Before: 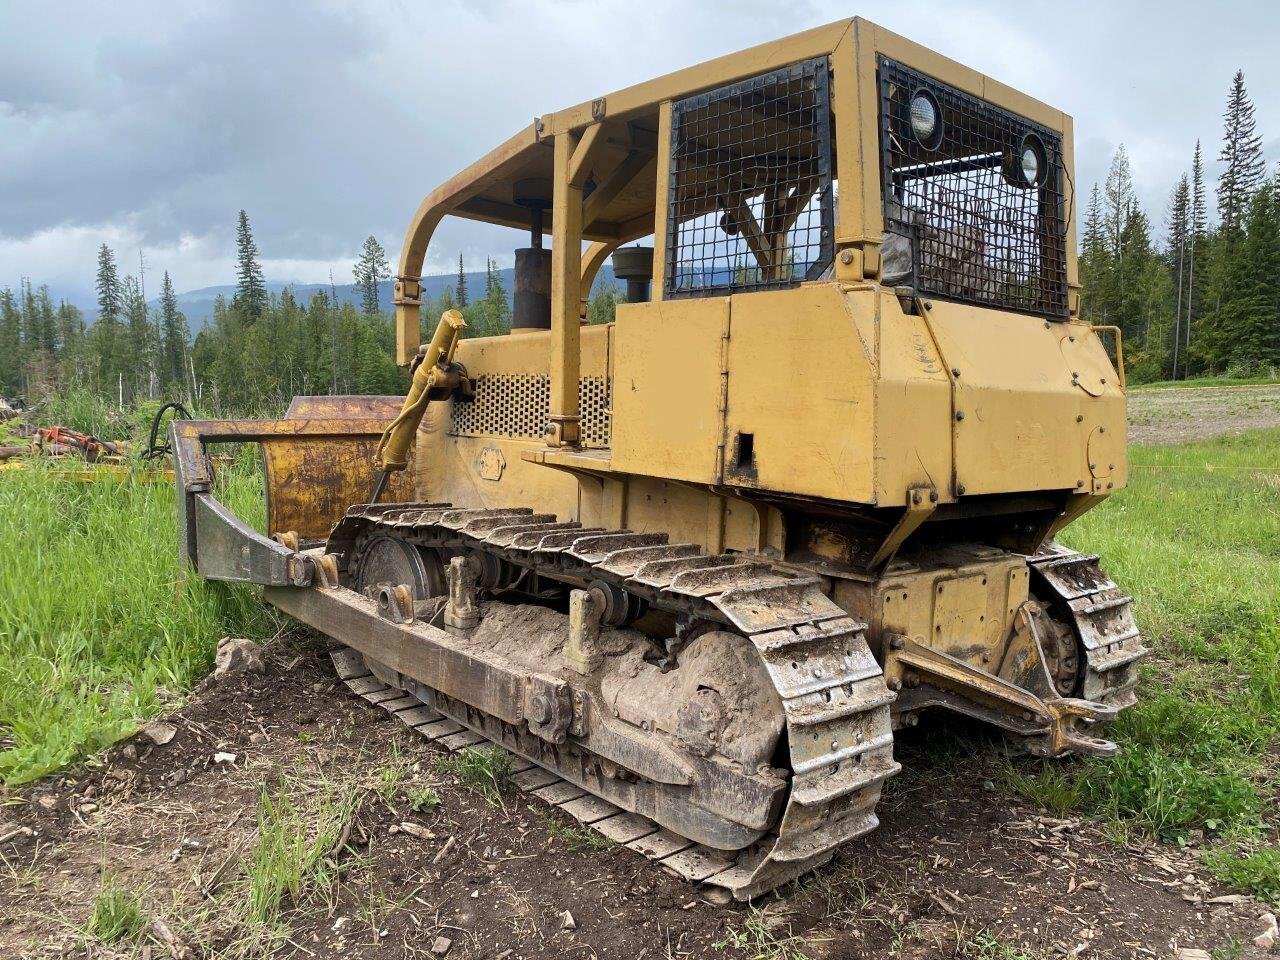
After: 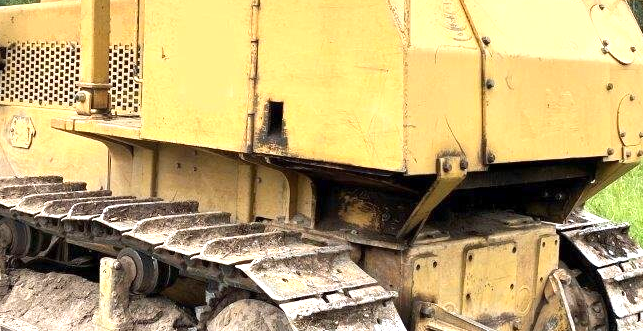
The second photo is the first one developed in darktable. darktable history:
exposure: exposure 0.943 EV, compensate highlight preservation false
crop: left 36.725%, top 34.605%, right 12.993%, bottom 30.848%
